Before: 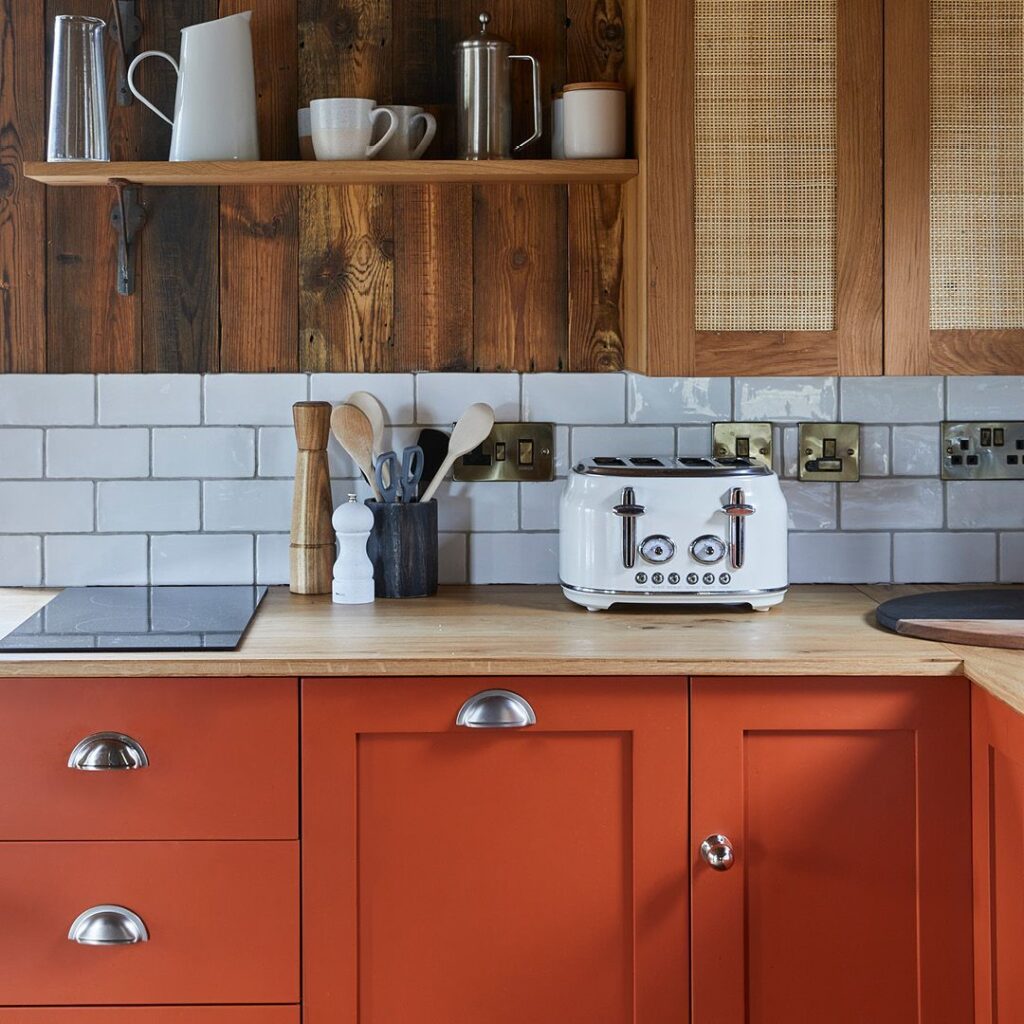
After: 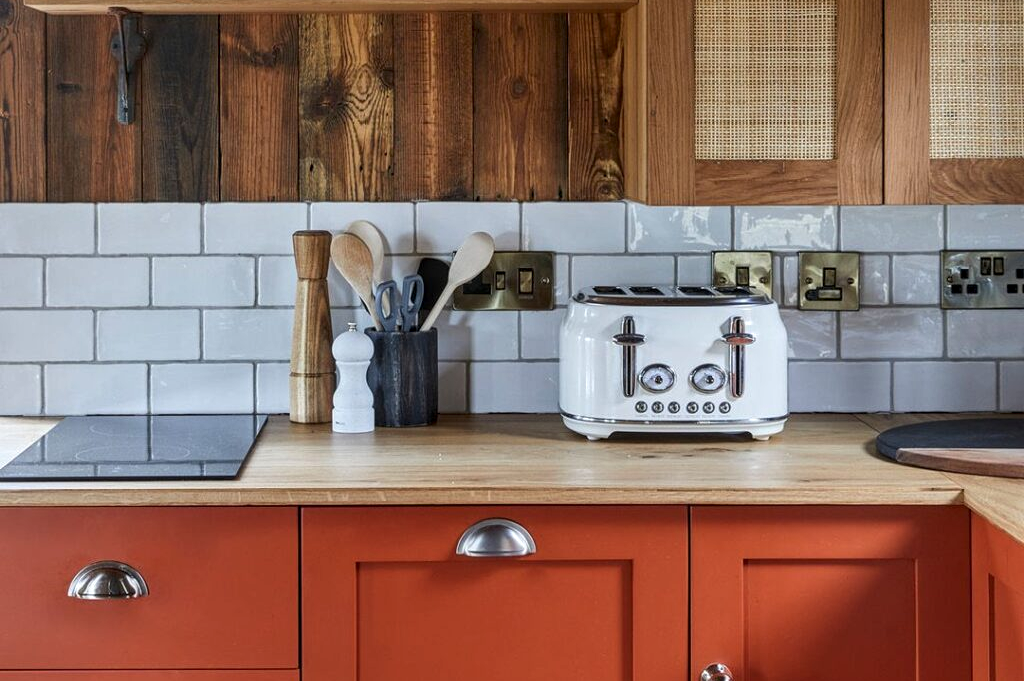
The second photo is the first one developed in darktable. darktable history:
crop: top 16.706%, bottom 16.751%
local contrast: detail 130%
